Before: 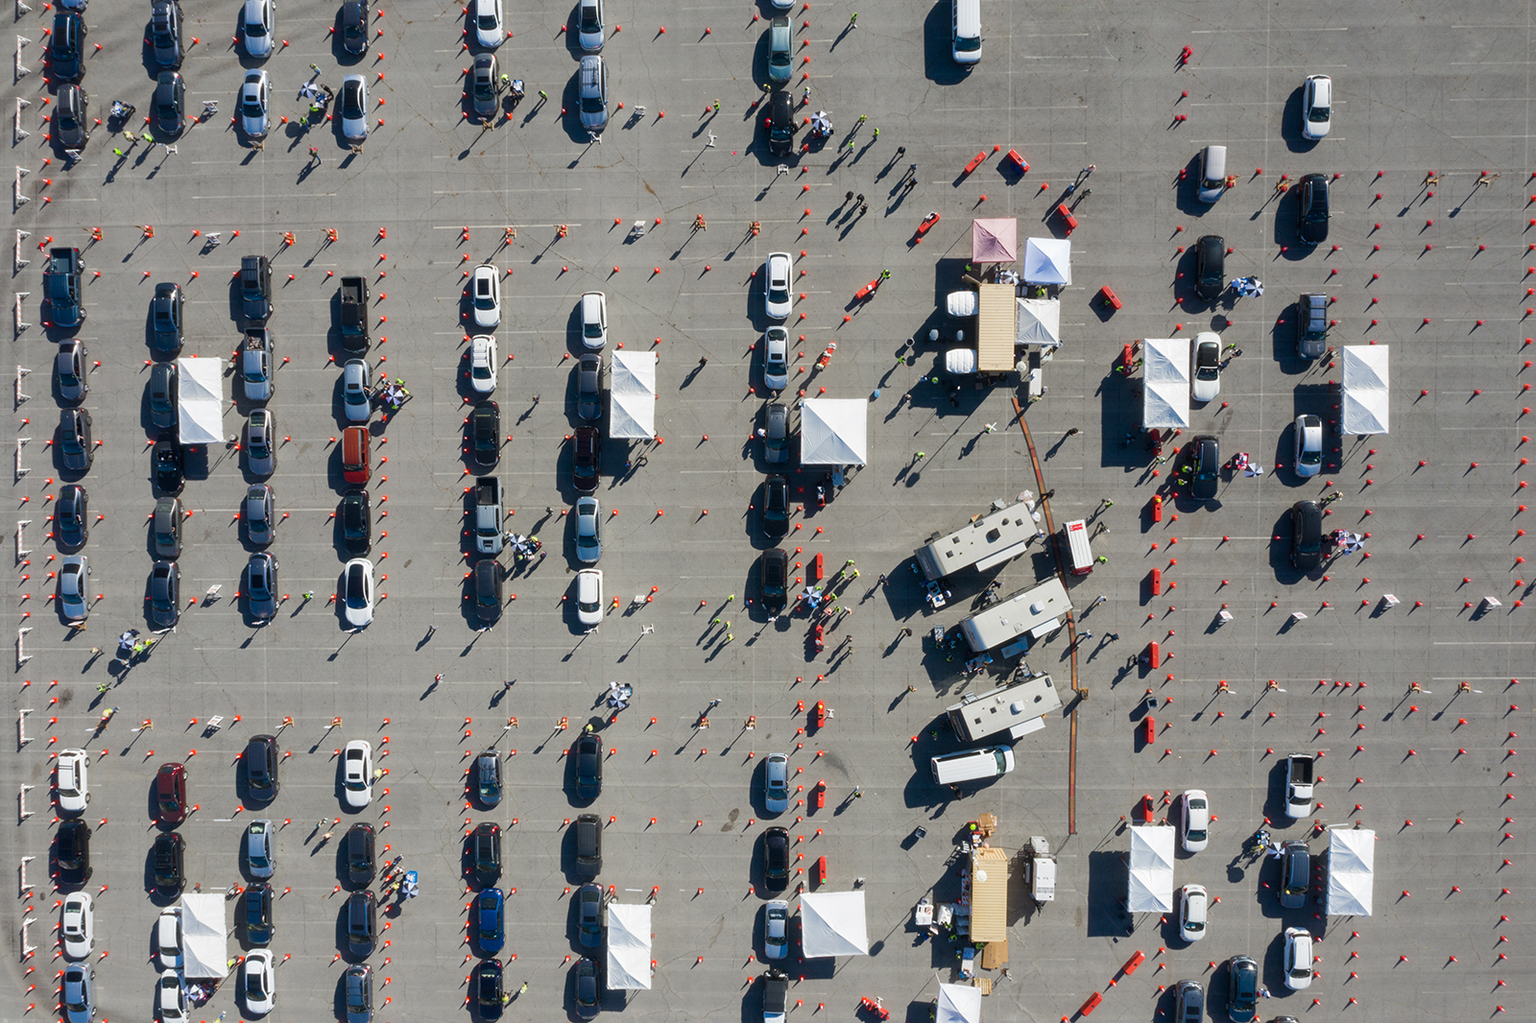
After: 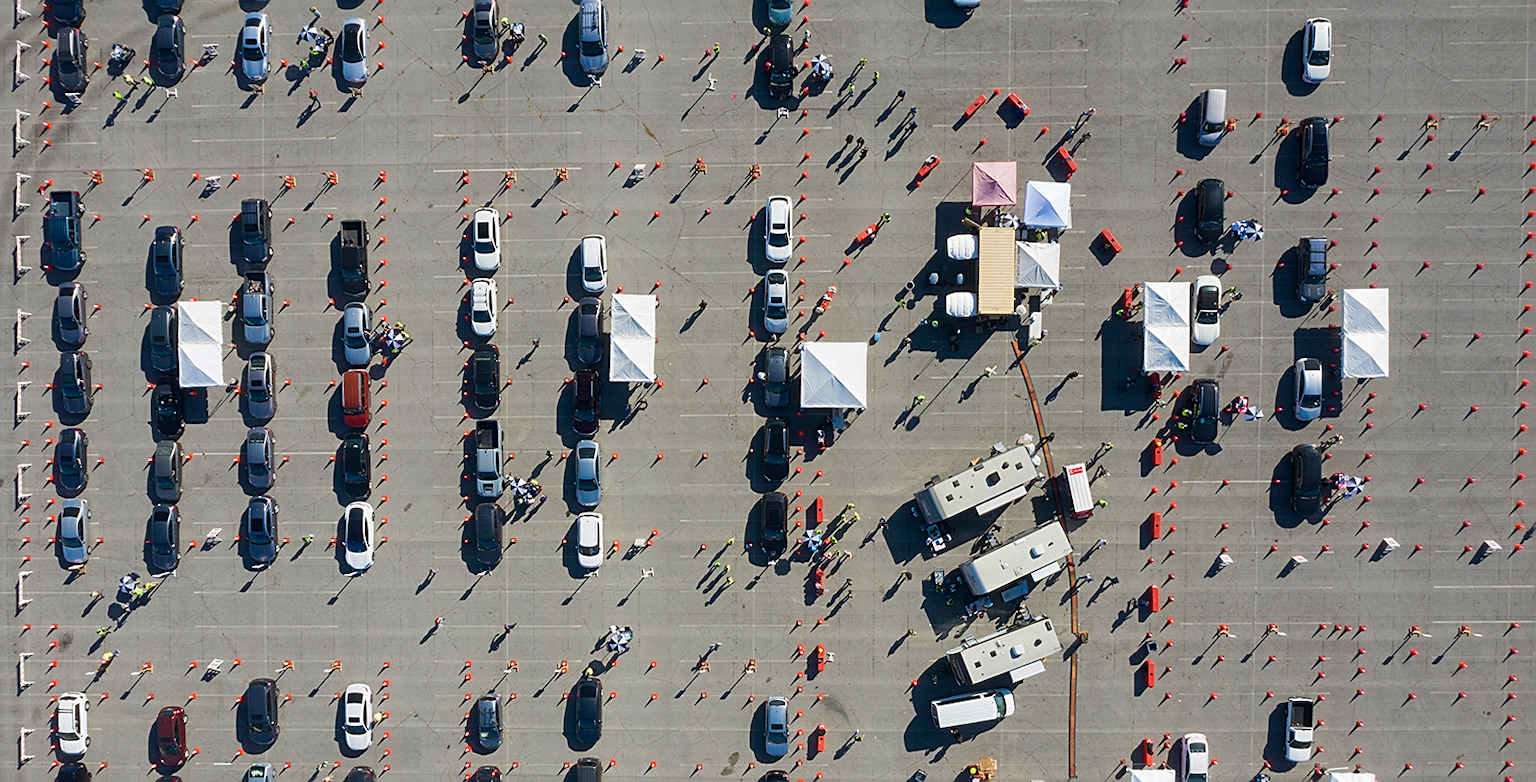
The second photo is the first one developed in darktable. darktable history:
crop: top 5.574%, bottom 17.966%
velvia: on, module defaults
contrast brightness saturation: contrast 0.045
sharpen: on, module defaults
